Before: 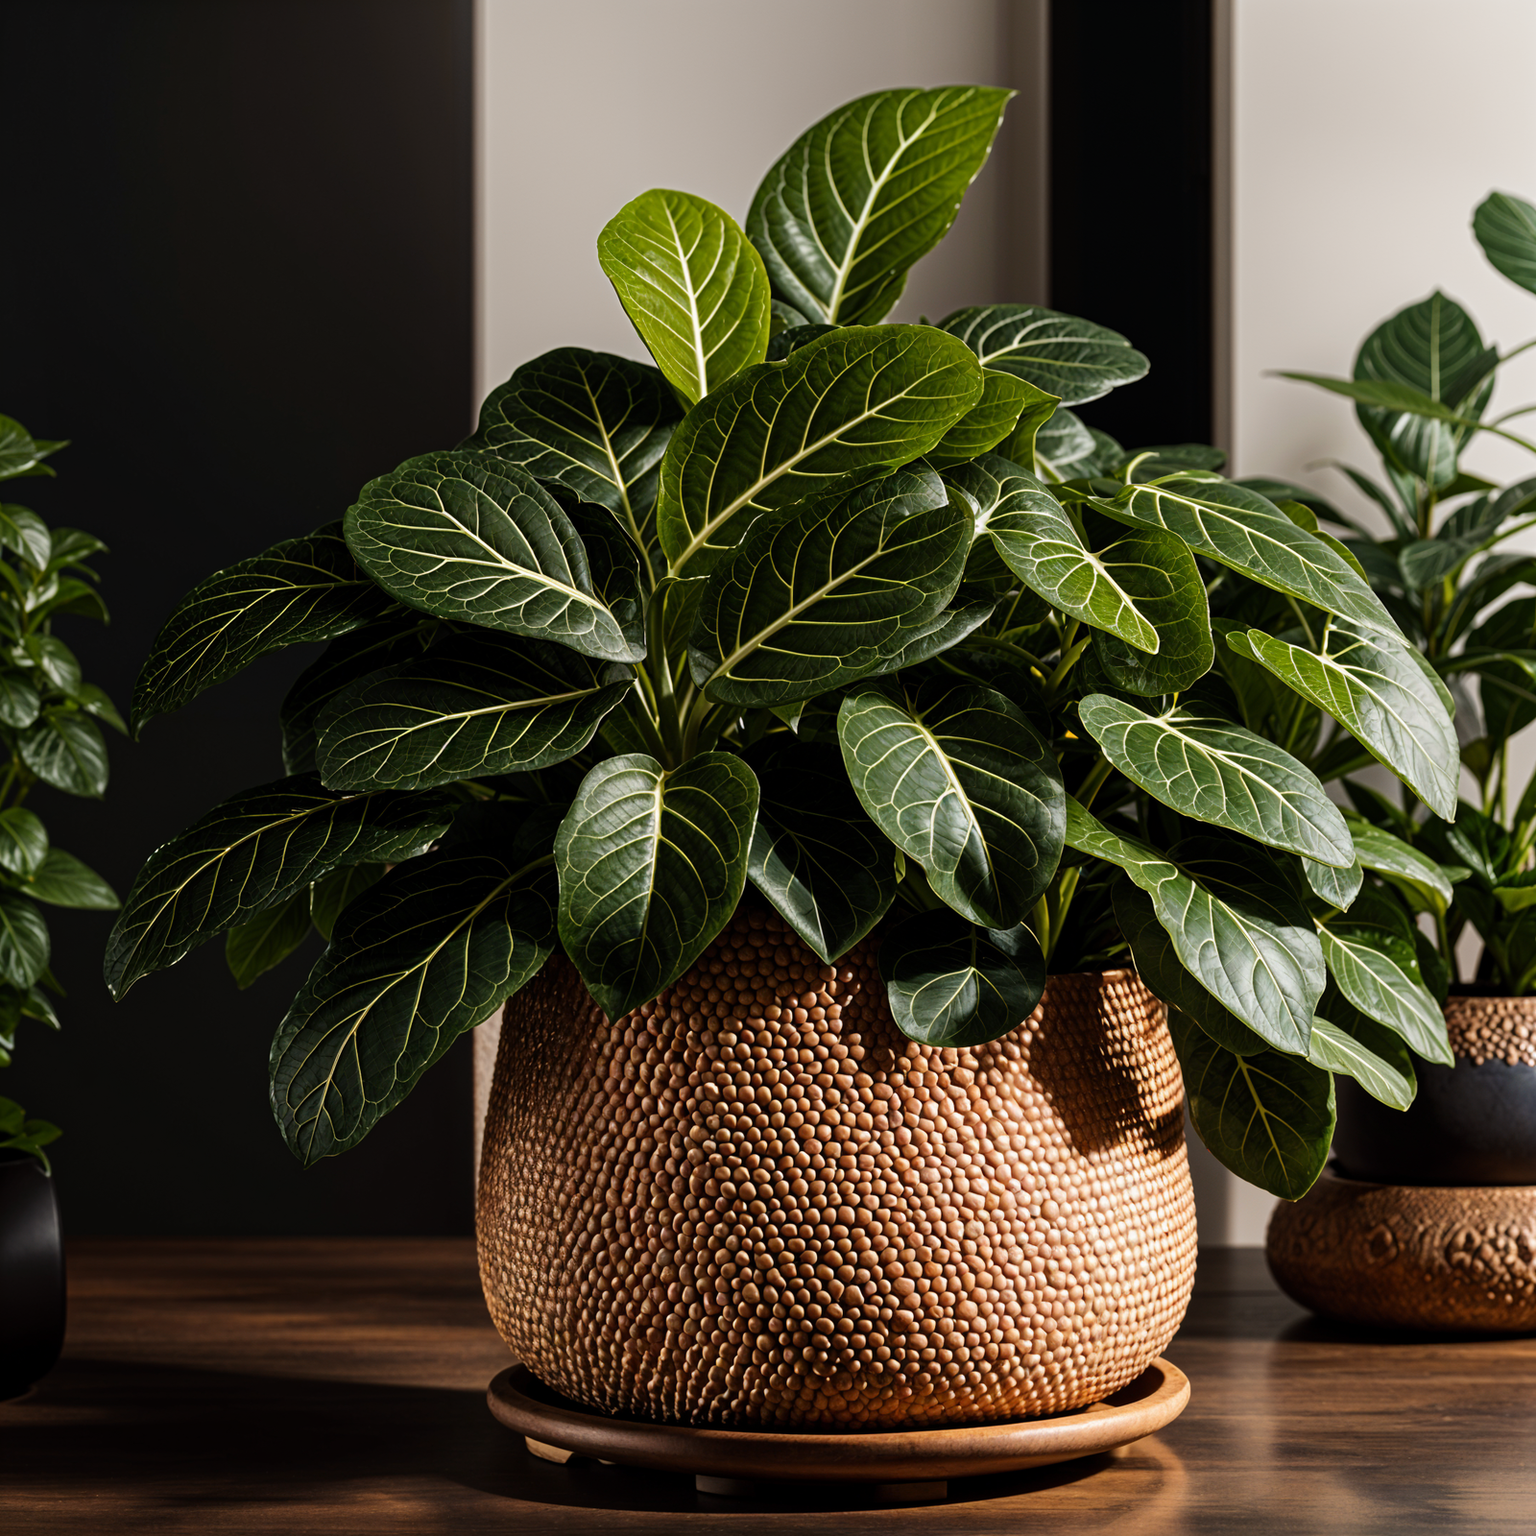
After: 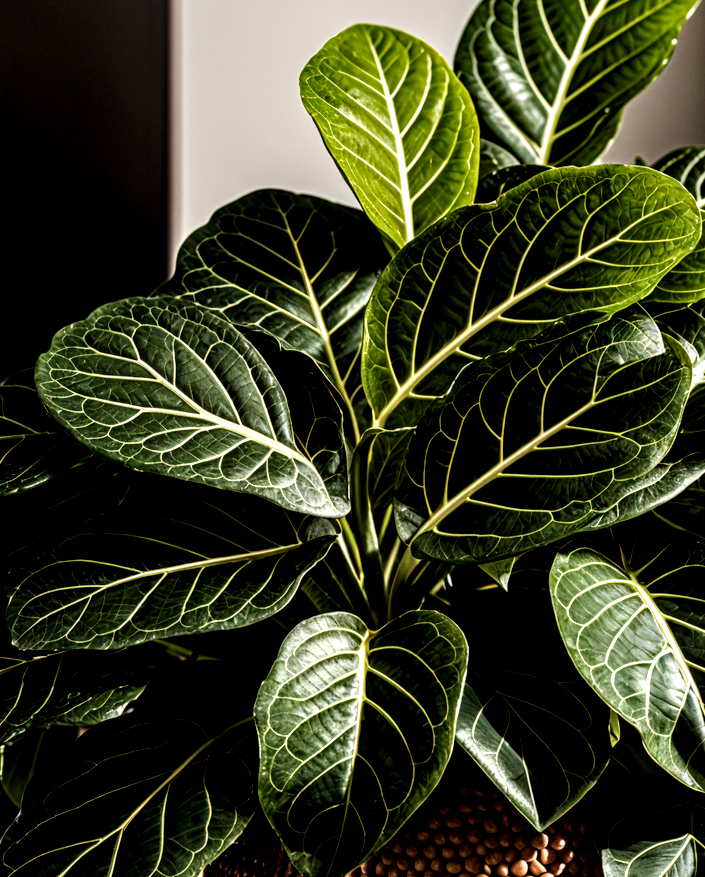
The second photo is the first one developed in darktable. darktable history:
exposure: black level correction 0, exposure 0.9 EV, compensate highlight preservation false
local contrast: detail 203%
contrast brightness saturation: contrast 0.07, brightness -0.13, saturation 0.06
crop: left 20.248%, top 10.86%, right 35.675%, bottom 34.321%
filmic rgb: black relative exposure -7.65 EV, white relative exposure 4.56 EV, hardness 3.61
